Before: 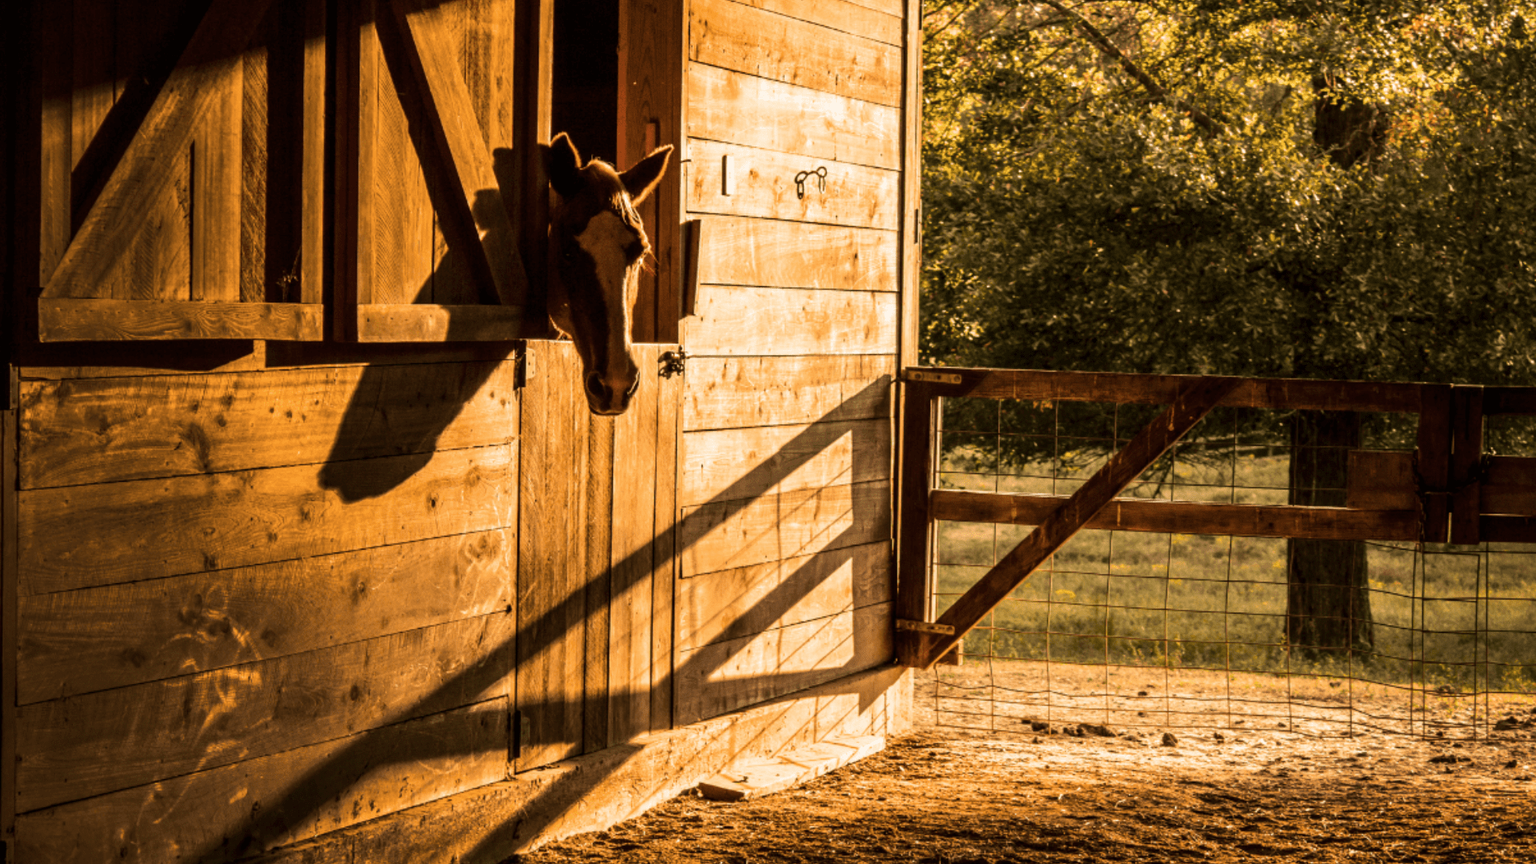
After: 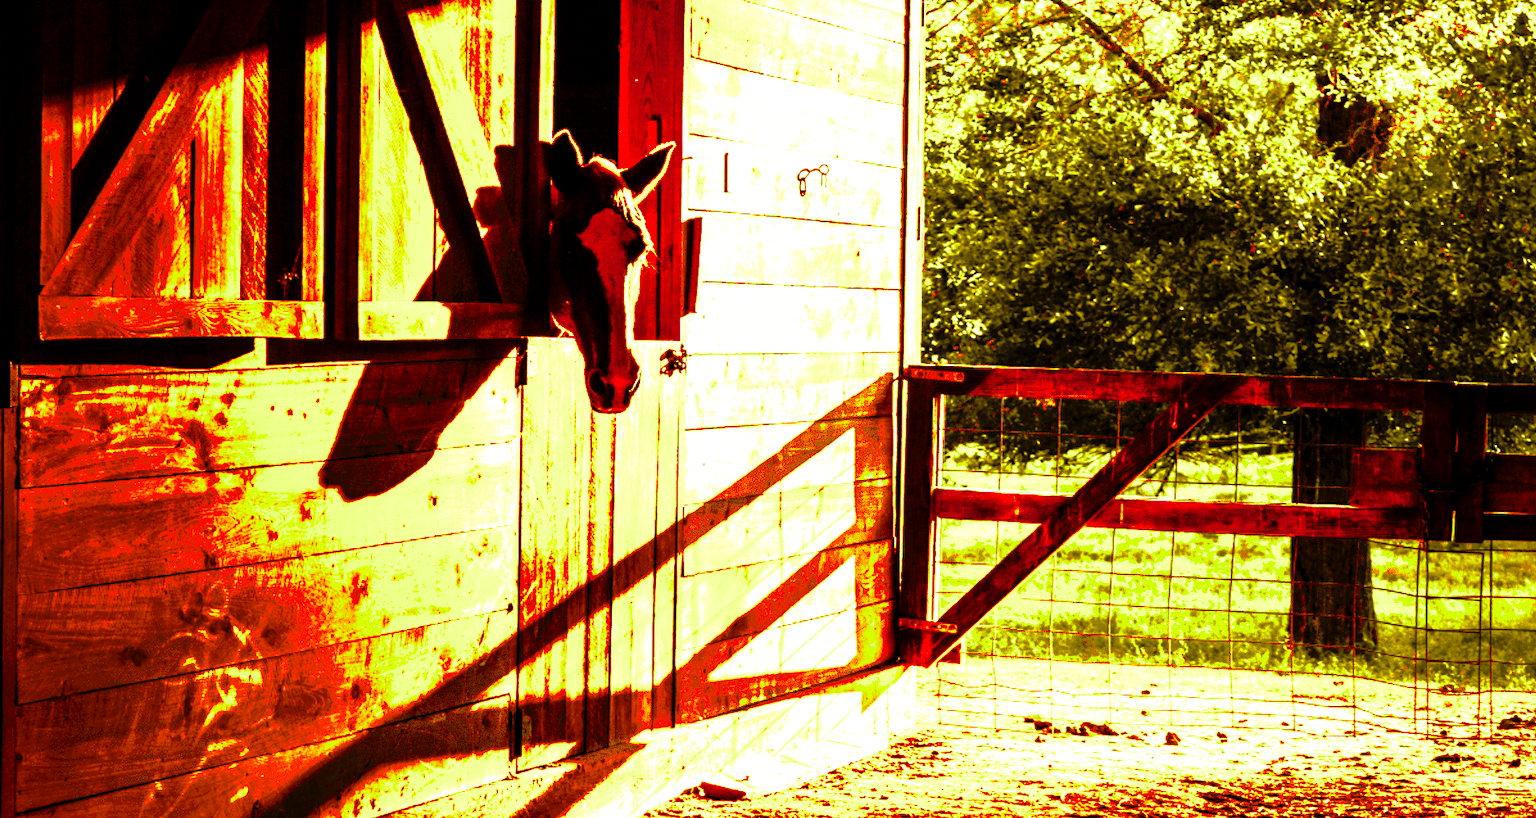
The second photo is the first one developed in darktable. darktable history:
exposure: black level correction 0.001, exposure 1.863 EV, compensate highlight preservation false
color zones: curves: ch0 [(0, 0.466) (0.128, 0.466) (0.25, 0.5) (0.375, 0.456) (0.5, 0.5) (0.625, 0.5) (0.737, 0.652) (0.875, 0.5)]; ch1 [(0, 0.603) (0.125, 0.618) (0.261, 0.348) (0.372, 0.353) (0.497, 0.363) (0.611, 0.45) (0.731, 0.427) (0.875, 0.518) (0.998, 0.652)]; ch2 [(0, 0.559) (0.125, 0.451) (0.253, 0.564) (0.37, 0.578) (0.5, 0.466) (0.625, 0.471) (0.731, 0.471) (0.88, 0.485)]
shadows and highlights: on, module defaults
crop: top 0.426%, right 0.256%, bottom 5.086%
color balance rgb: linear chroma grading › global chroma 3.887%, perceptual saturation grading › global saturation 30.56%
tone curve: curves: ch0 [(0, 0) (0.003, 0.001) (0.011, 0.002) (0.025, 0.002) (0.044, 0.006) (0.069, 0.01) (0.1, 0.017) (0.136, 0.023) (0.177, 0.038) (0.224, 0.066) (0.277, 0.118) (0.335, 0.185) (0.399, 0.264) (0.468, 0.365) (0.543, 0.475) (0.623, 0.606) (0.709, 0.759) (0.801, 0.923) (0.898, 0.999) (1, 1)], preserve colors none
